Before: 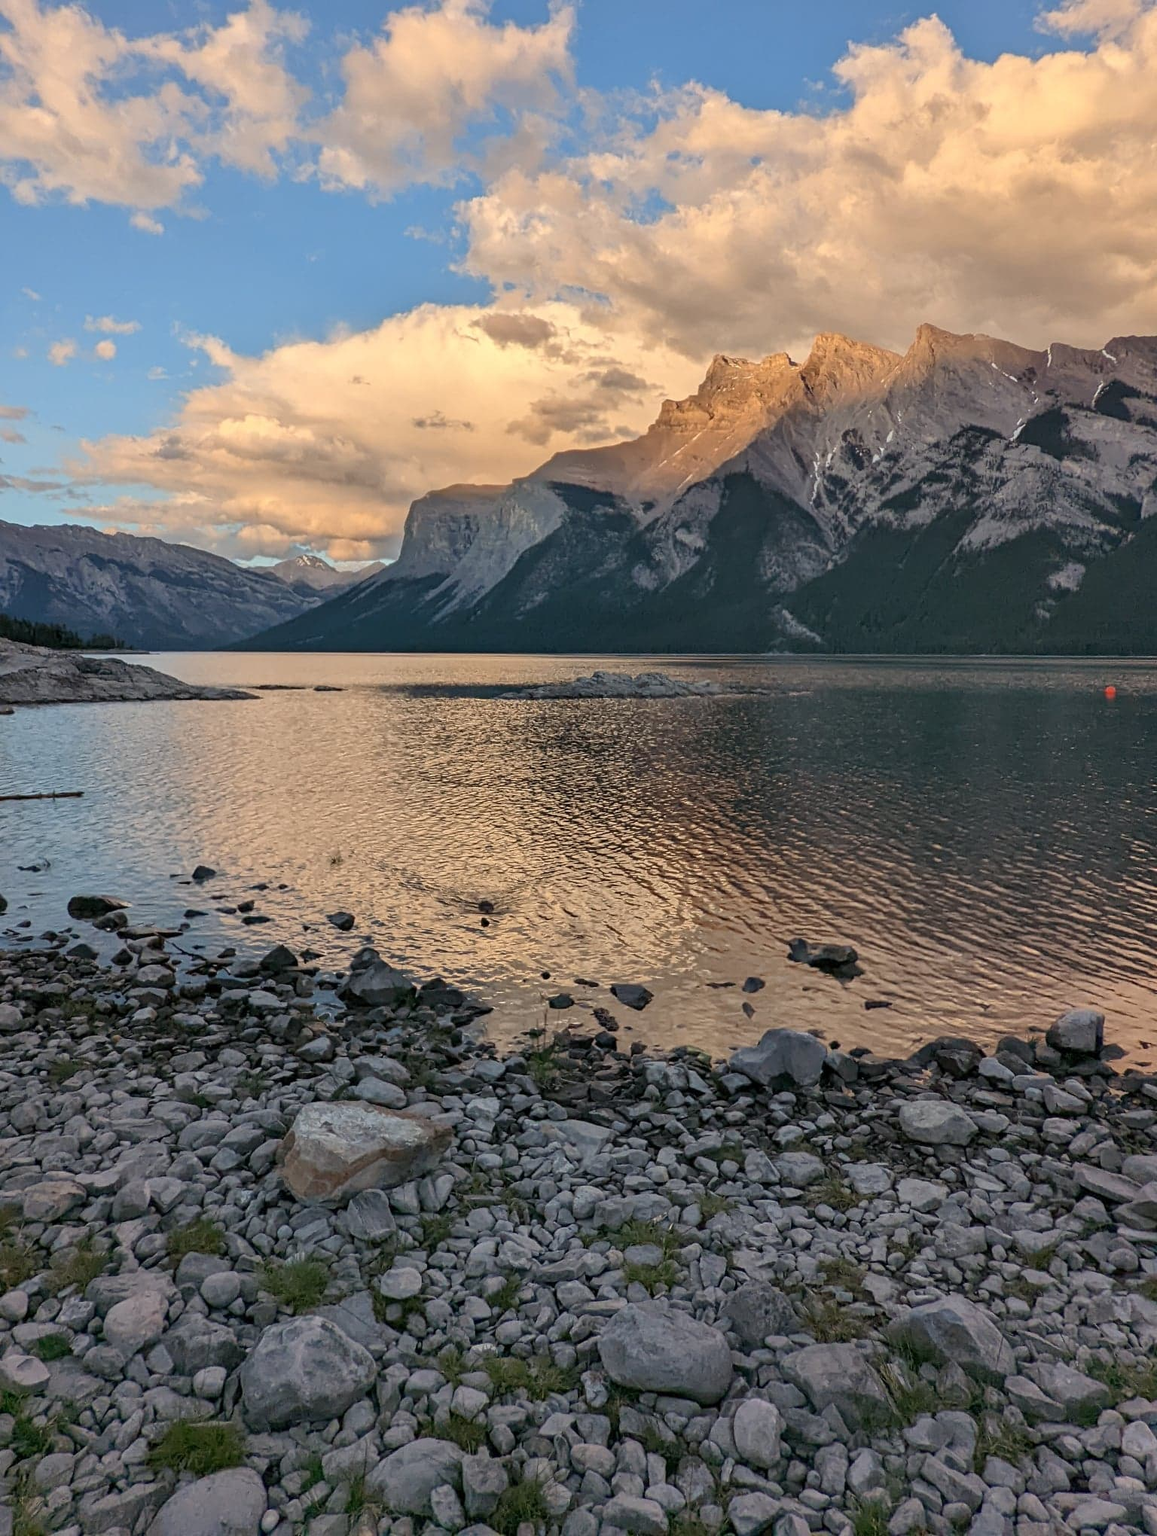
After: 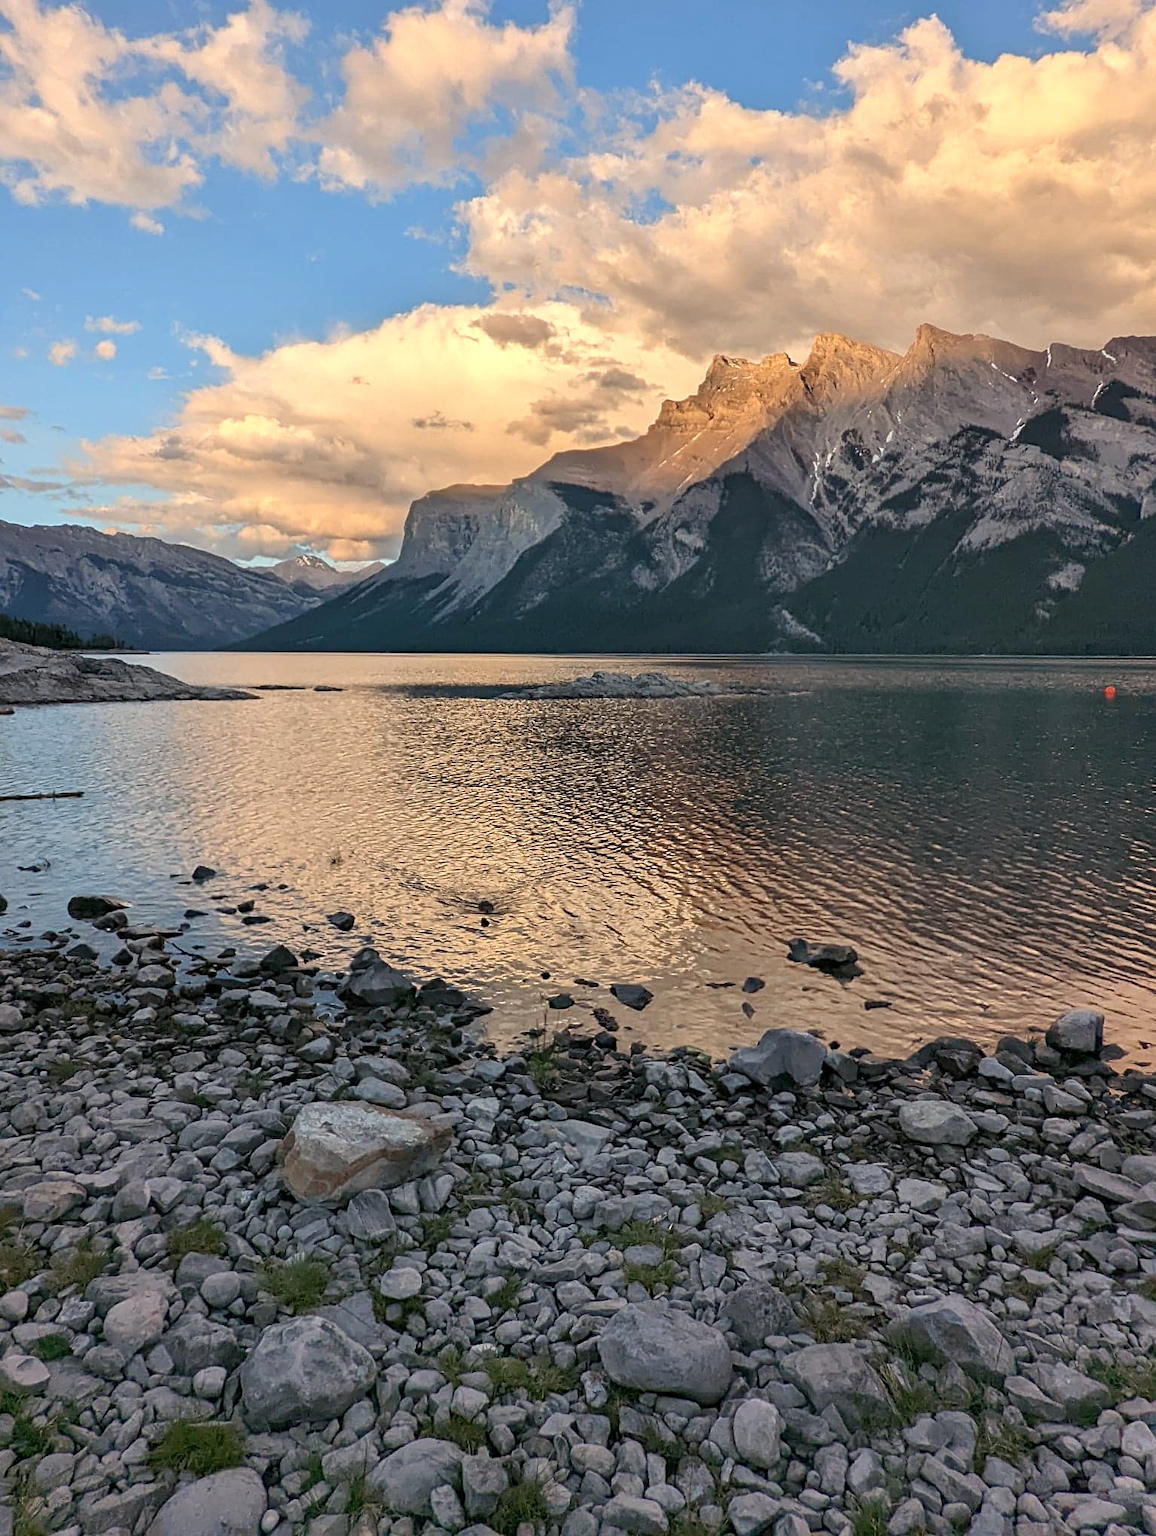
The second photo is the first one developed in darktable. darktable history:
sharpen: amount 0.208
color balance rgb: perceptual saturation grading › global saturation 0.066%, perceptual brilliance grading › highlights 7.585%, perceptual brilliance grading › mid-tones 3.273%, perceptual brilliance grading › shadows 1.749%
